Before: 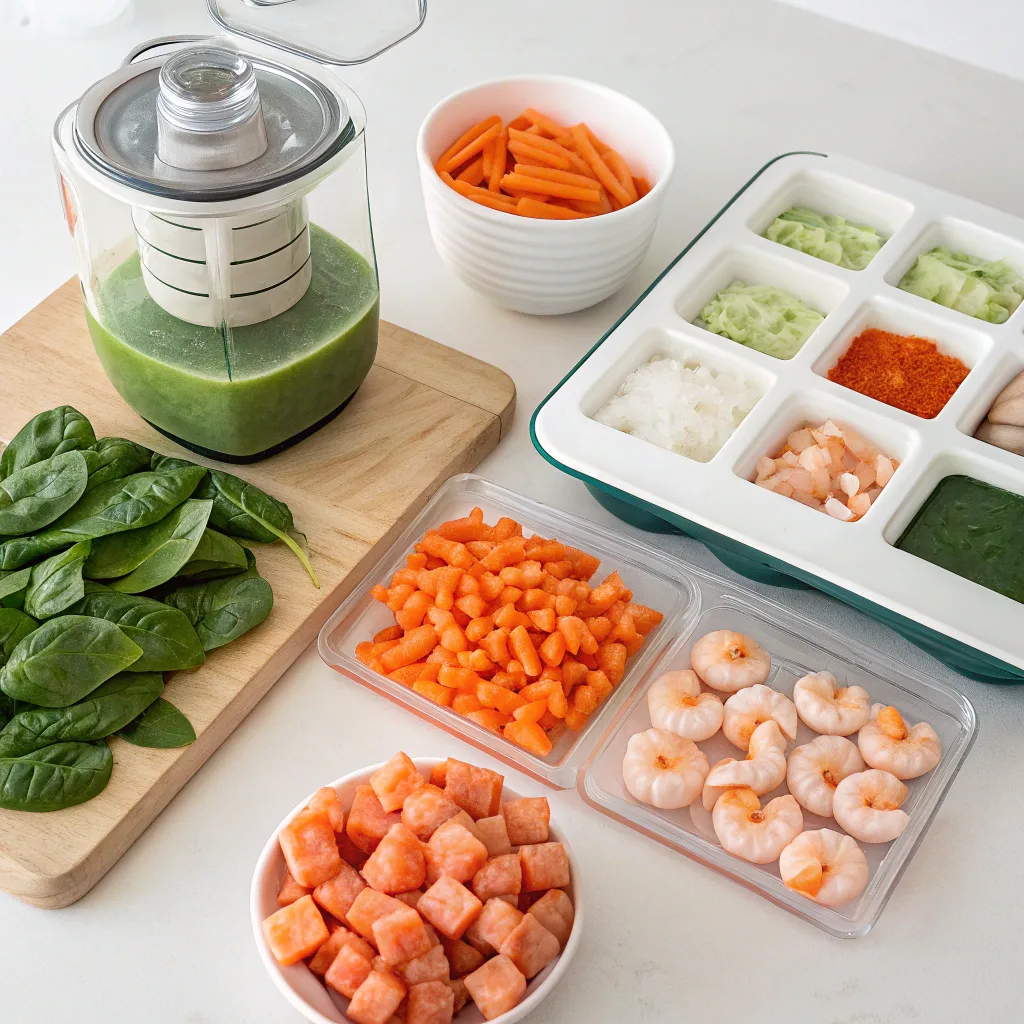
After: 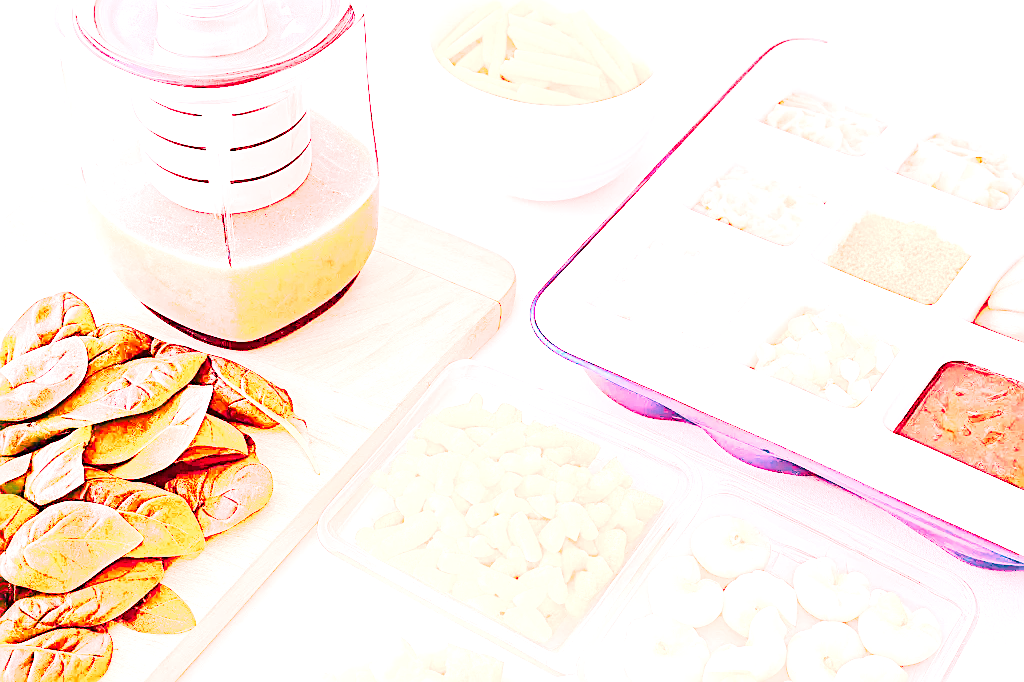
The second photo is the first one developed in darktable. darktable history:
color balance rgb: global vibrance 20%
tone curve: curves: ch0 [(0, 0) (0.003, 0.003) (0.011, 0.012) (0.025, 0.027) (0.044, 0.048) (0.069, 0.074) (0.1, 0.117) (0.136, 0.177) (0.177, 0.246) (0.224, 0.324) (0.277, 0.422) (0.335, 0.531) (0.399, 0.633) (0.468, 0.733) (0.543, 0.824) (0.623, 0.895) (0.709, 0.938) (0.801, 0.961) (0.898, 0.98) (1, 1)], preserve colors none
white balance: red 4.26, blue 1.802
crop: top 11.166%, bottom 22.168%
haze removal: strength 0.29, distance 0.25, compatibility mode true, adaptive false
exposure: black level correction 0, exposure 1.2 EV, compensate highlight preservation false
sharpen: on, module defaults
color zones: curves: ch0 [(0, 0.466) (0.128, 0.466) (0.25, 0.5) (0.375, 0.456) (0.5, 0.5) (0.625, 0.5) (0.737, 0.652) (0.875, 0.5)]; ch1 [(0, 0.603) (0.125, 0.618) (0.261, 0.348) (0.372, 0.353) (0.497, 0.363) (0.611, 0.45) (0.731, 0.427) (0.875, 0.518) (0.998, 0.652)]; ch2 [(0, 0.559) (0.125, 0.451) (0.253, 0.564) (0.37, 0.578) (0.5, 0.466) (0.625, 0.471) (0.731, 0.471) (0.88, 0.485)]
